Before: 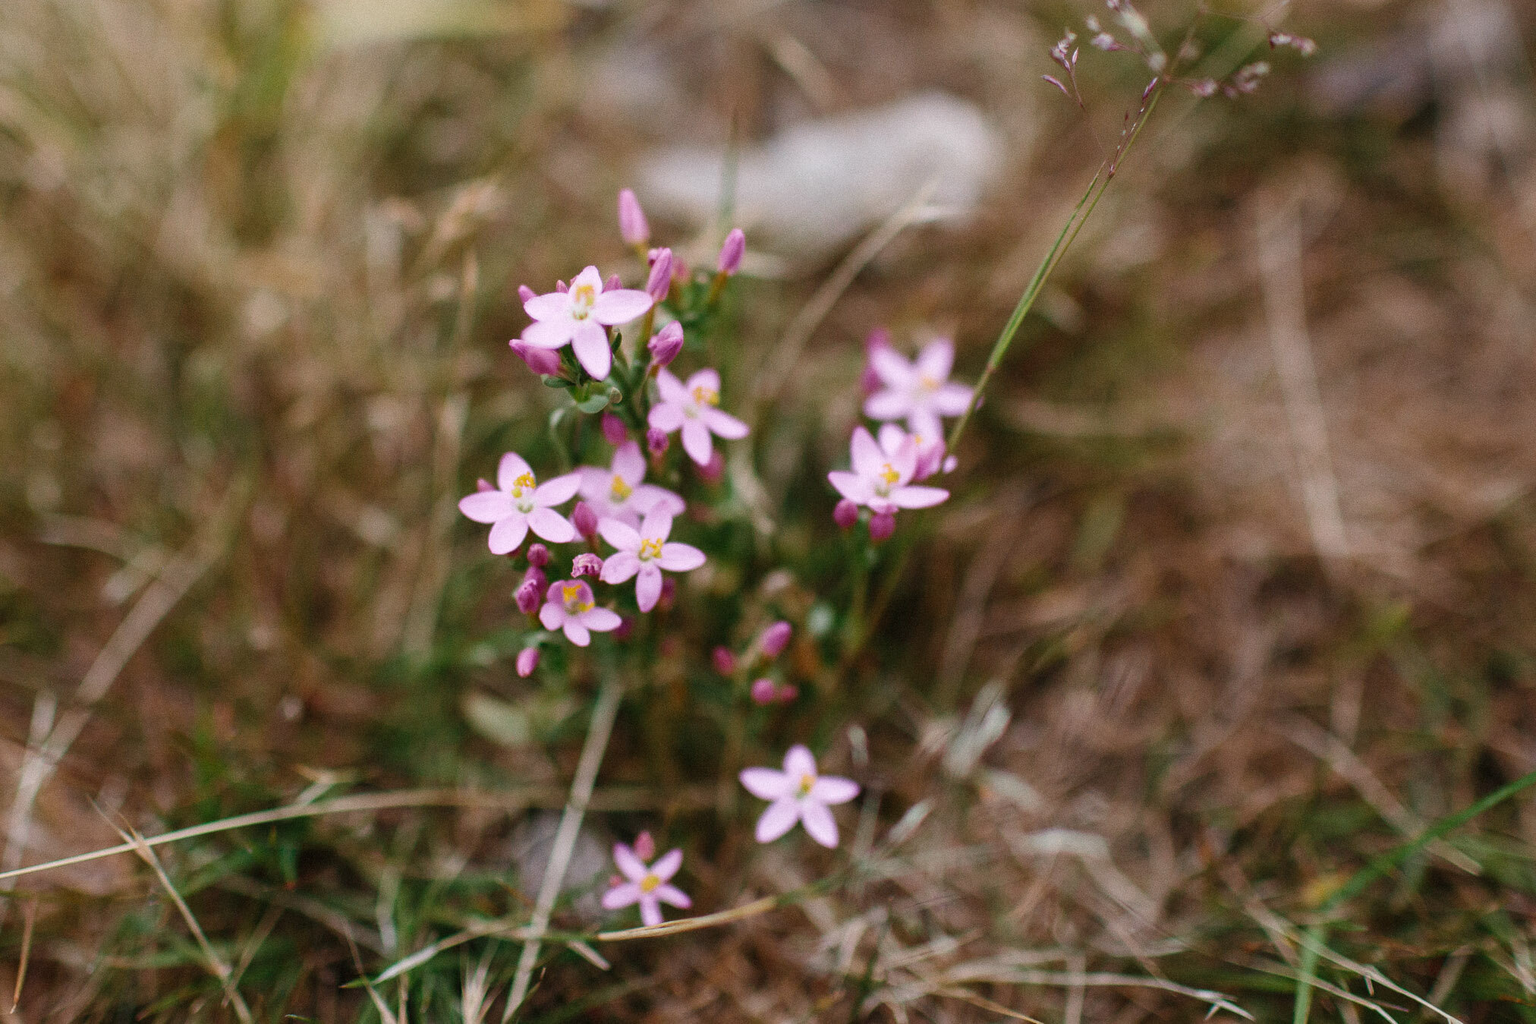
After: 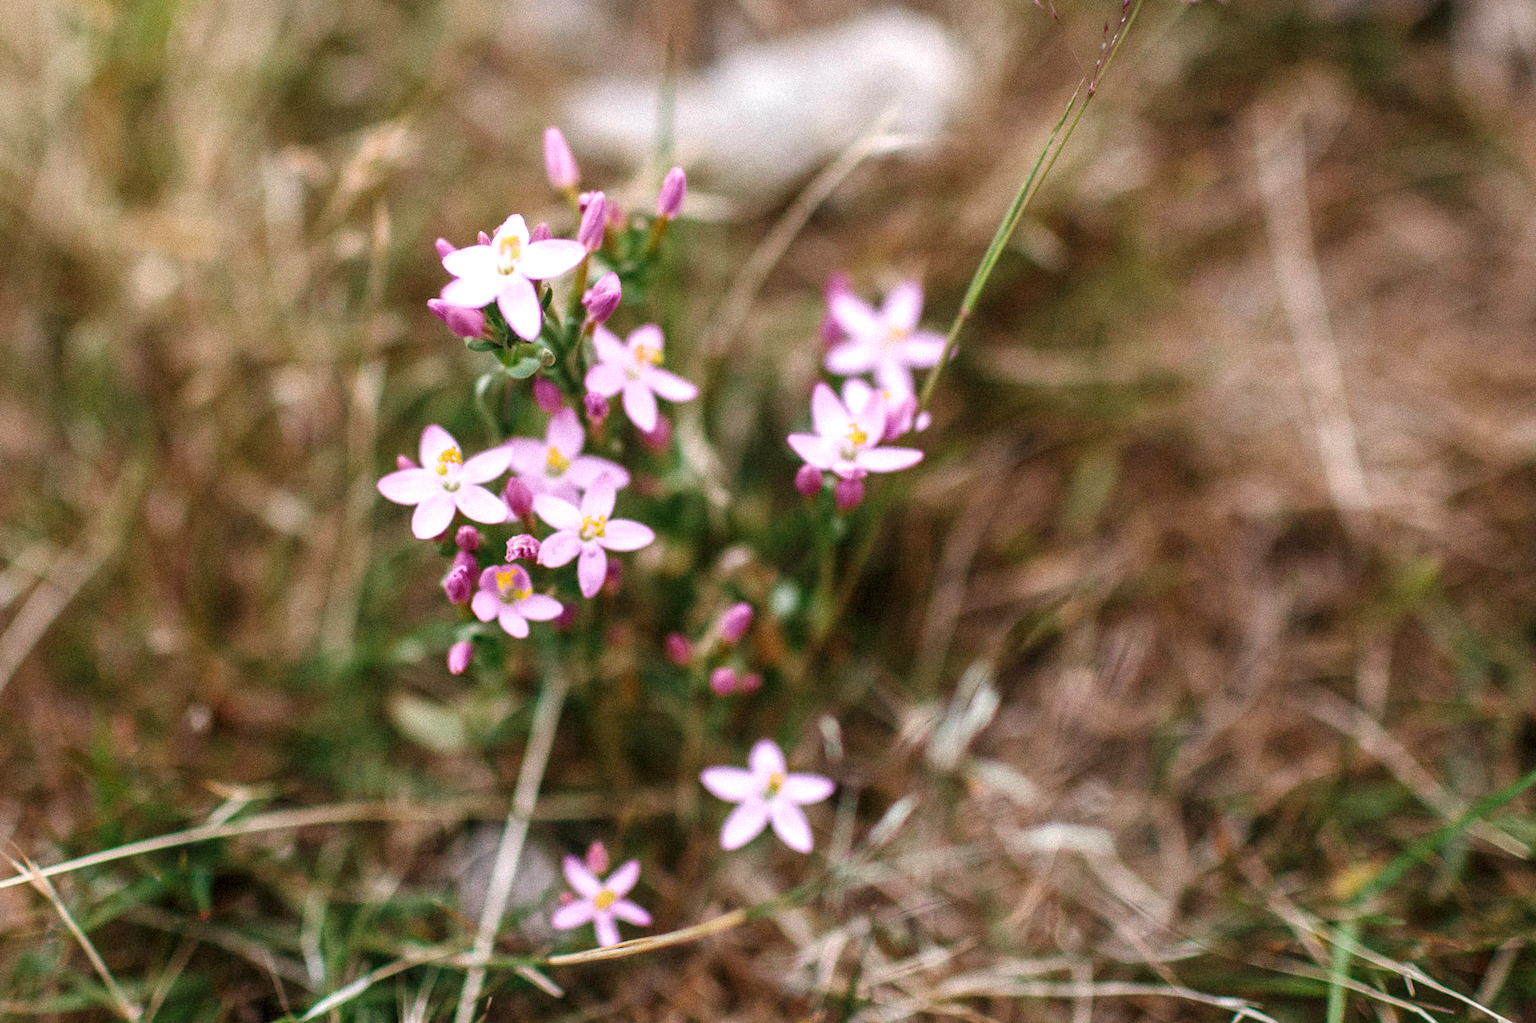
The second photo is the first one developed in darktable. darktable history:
crop and rotate: angle 1.96°, left 5.673%, top 5.673%
local contrast: on, module defaults
exposure: black level correction 0, exposure 0.5 EV, compensate exposure bias true, compensate highlight preservation false
